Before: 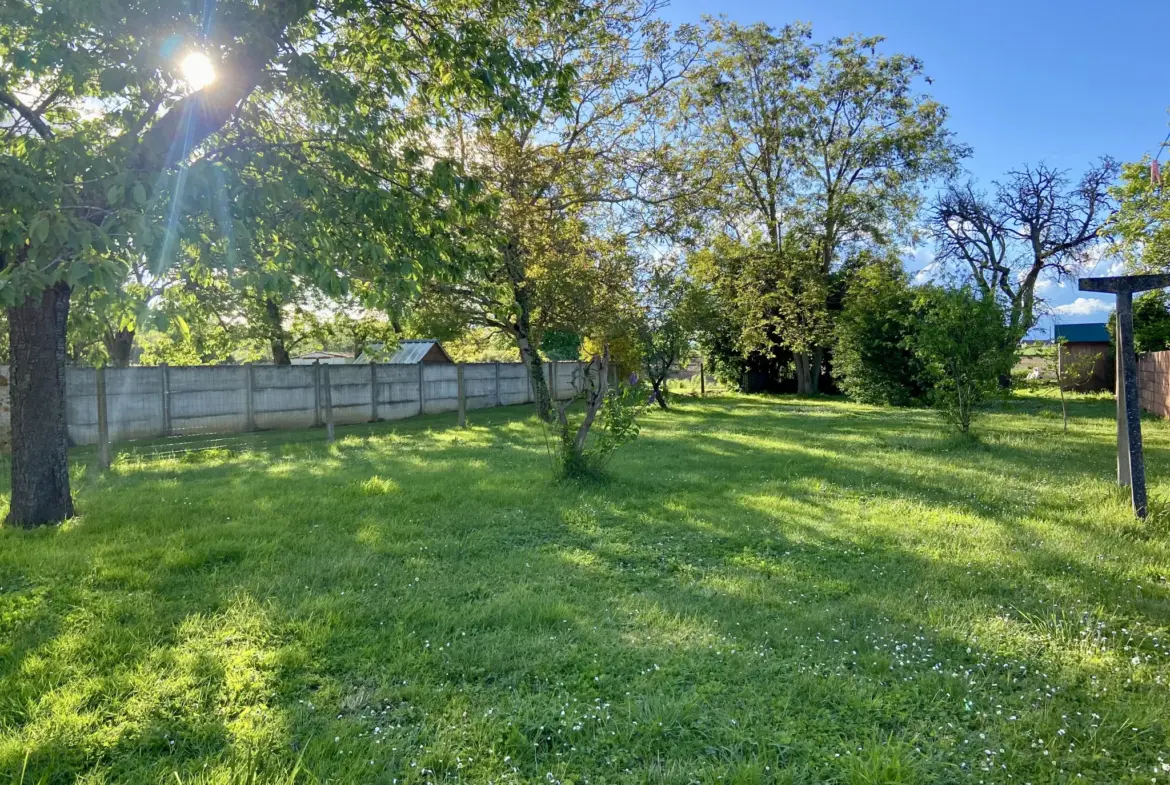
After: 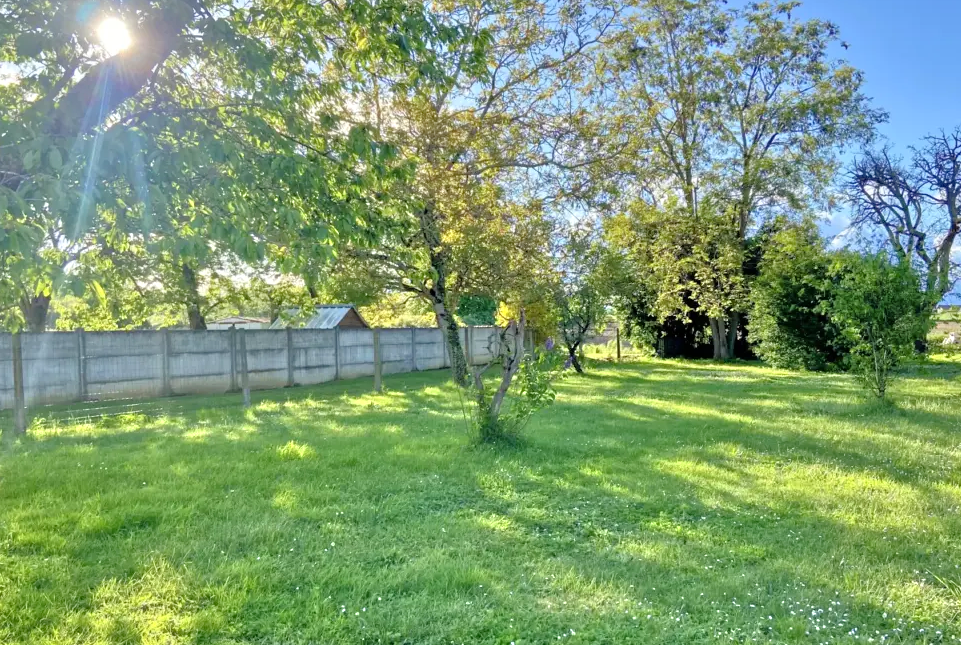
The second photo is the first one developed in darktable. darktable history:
crop and rotate: left 7.196%, top 4.574%, right 10.605%, bottom 13.178%
tone equalizer: -7 EV 0.15 EV, -6 EV 0.6 EV, -5 EV 1.15 EV, -4 EV 1.33 EV, -3 EV 1.15 EV, -2 EV 0.6 EV, -1 EV 0.15 EV, mask exposure compensation -0.5 EV
